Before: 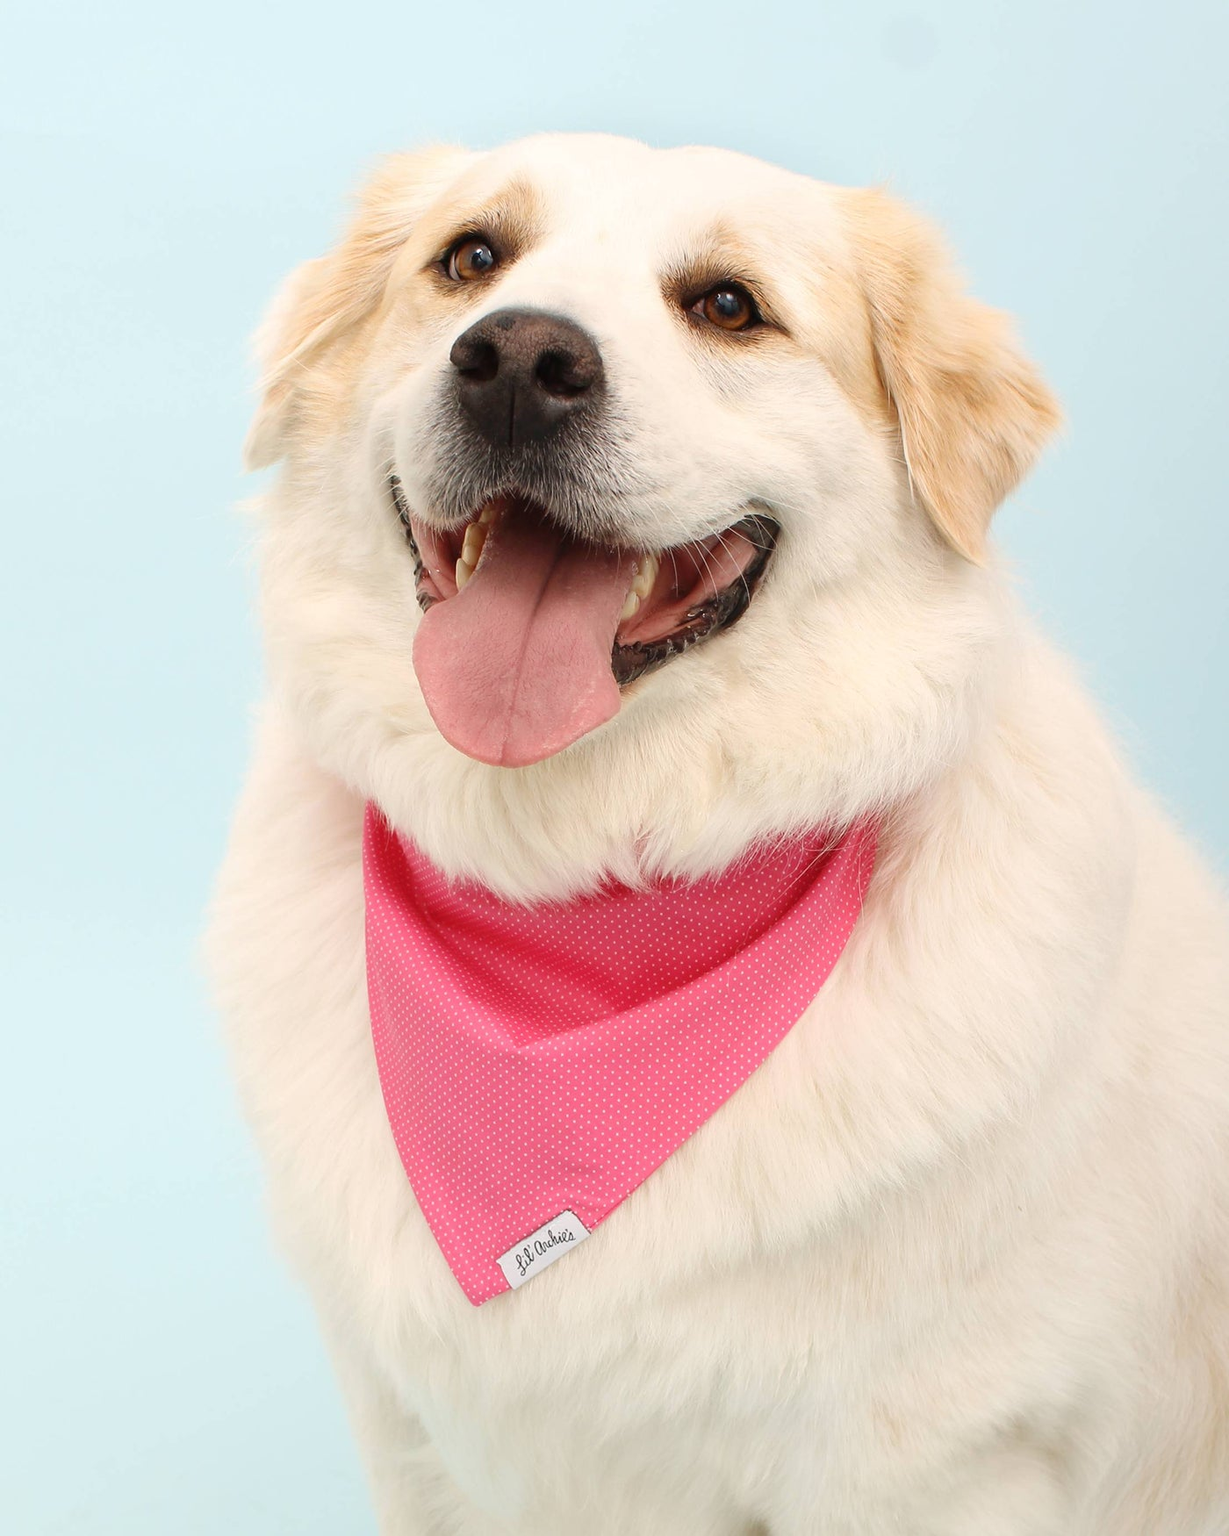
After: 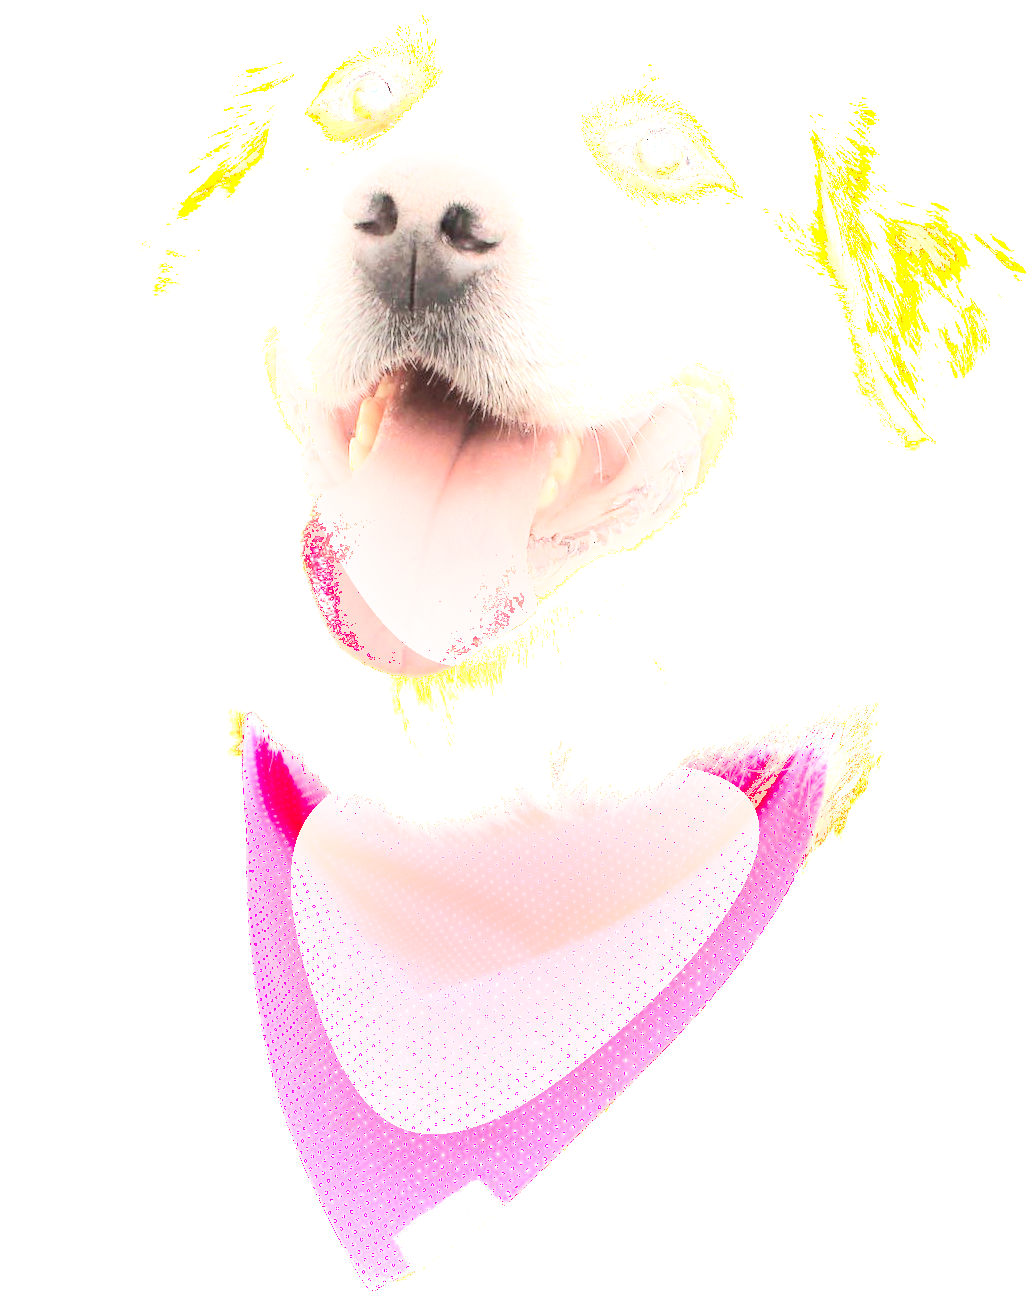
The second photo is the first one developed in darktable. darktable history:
crop and rotate: left 12.147%, top 11.37%, right 14%, bottom 13.705%
exposure: black level correction 0, exposure 1.2 EV, compensate highlight preservation false
shadows and highlights: shadows -89.59, highlights 91.86, soften with gaussian
